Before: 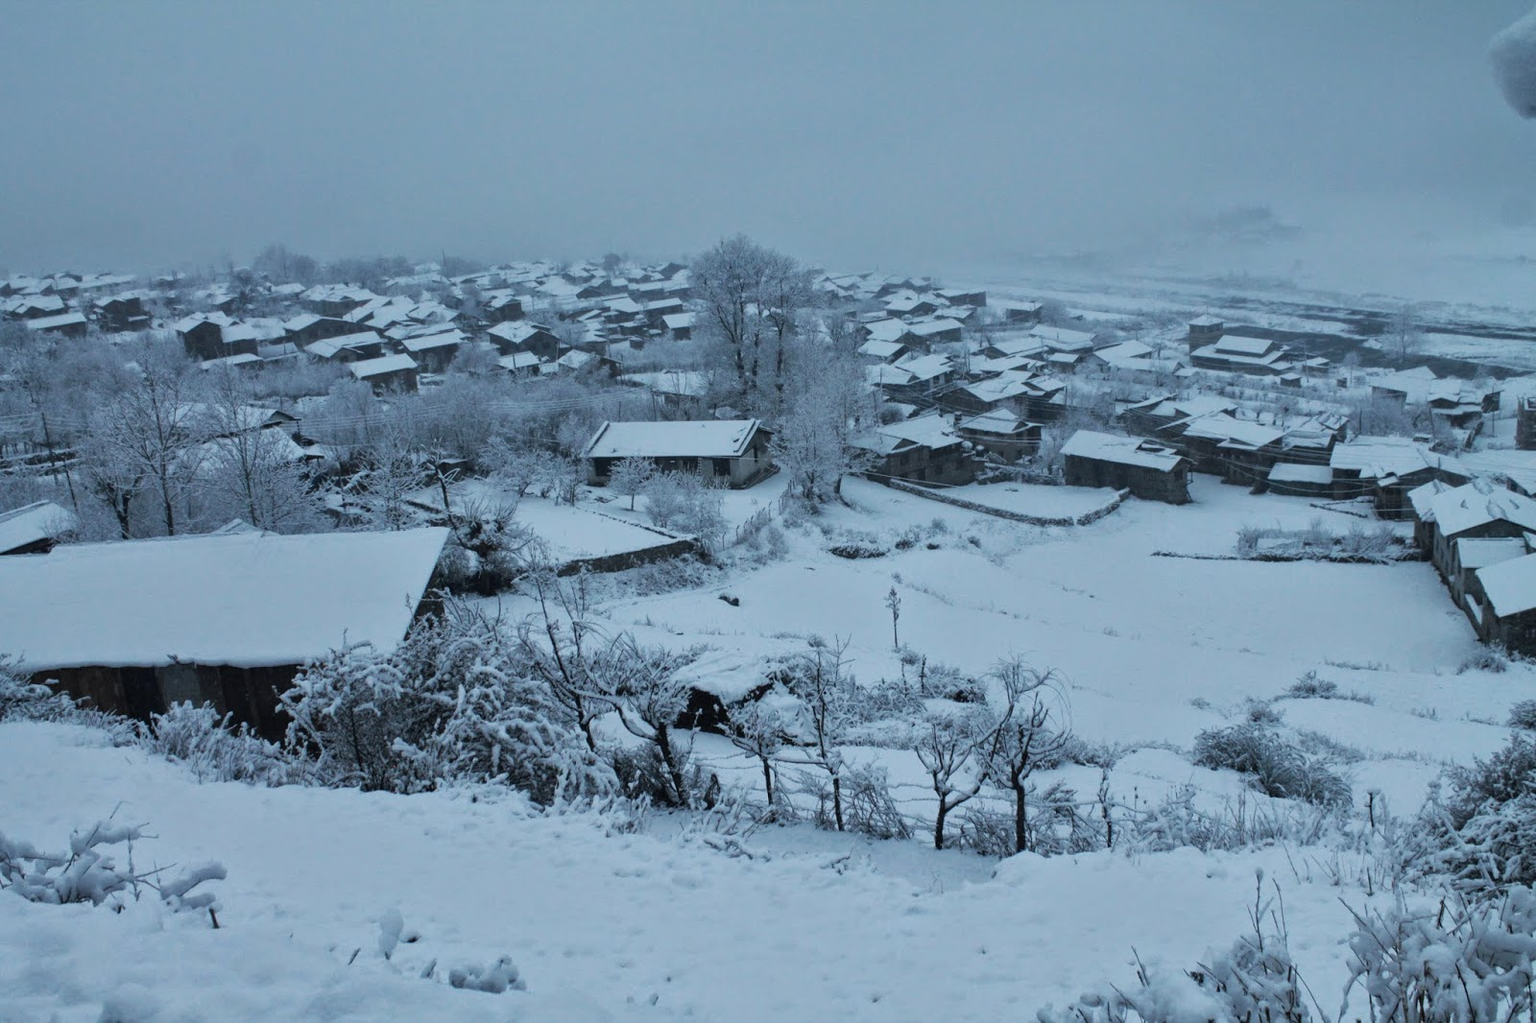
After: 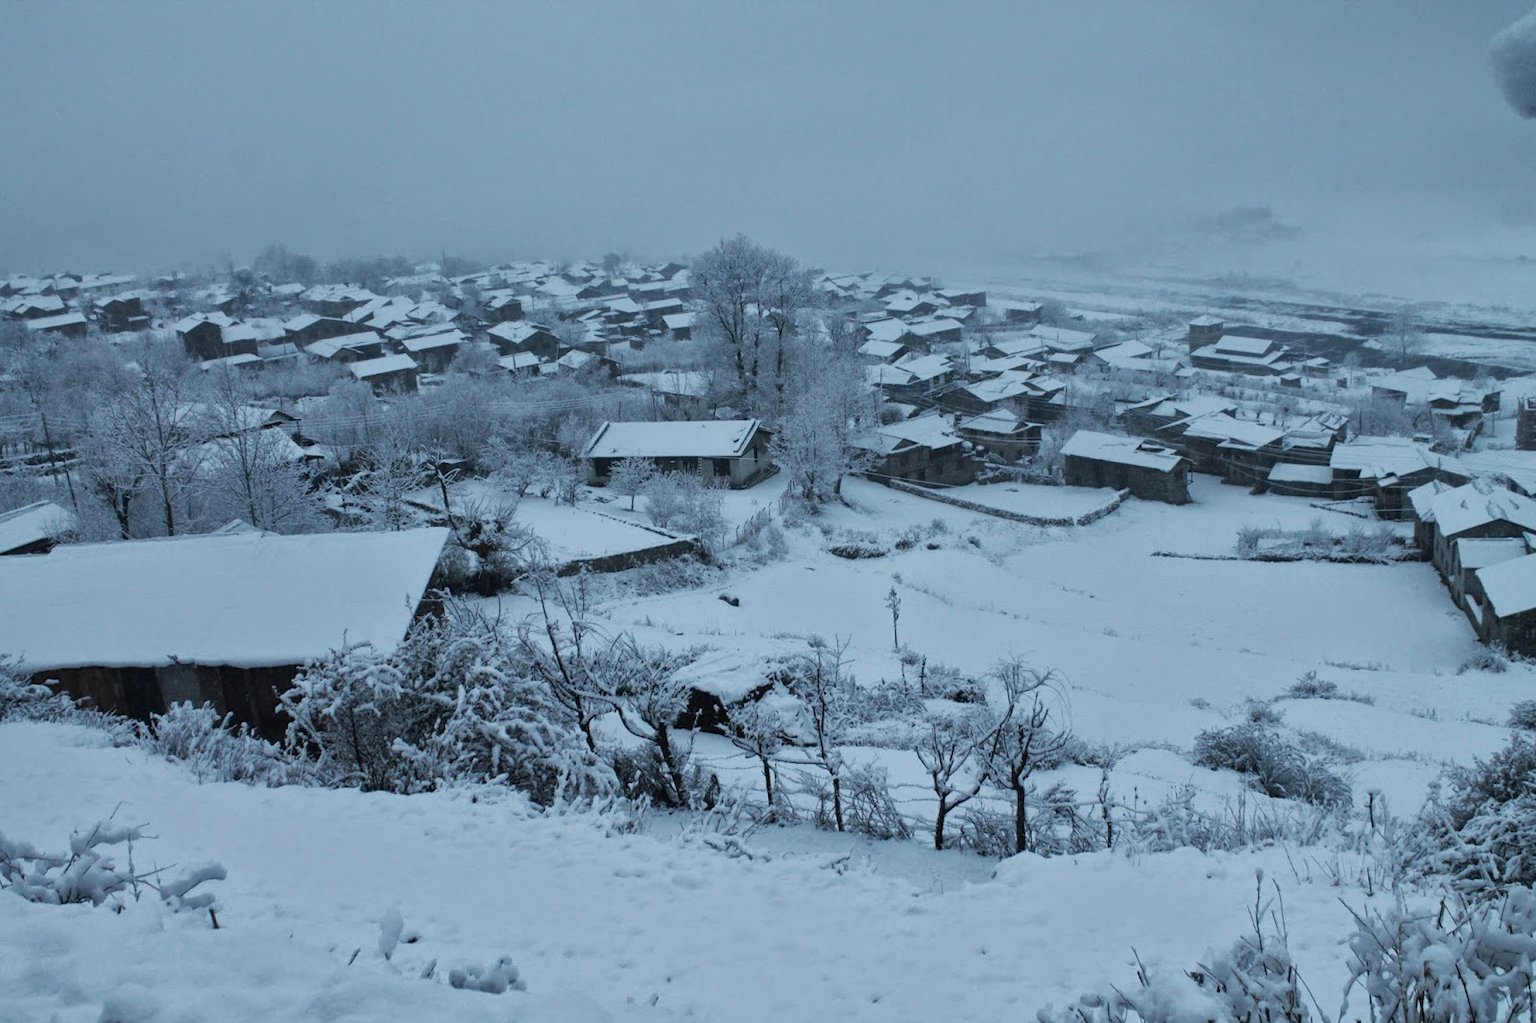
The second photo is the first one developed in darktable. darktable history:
local contrast: mode bilateral grid, contrast 9, coarseness 25, detail 111%, midtone range 0.2
